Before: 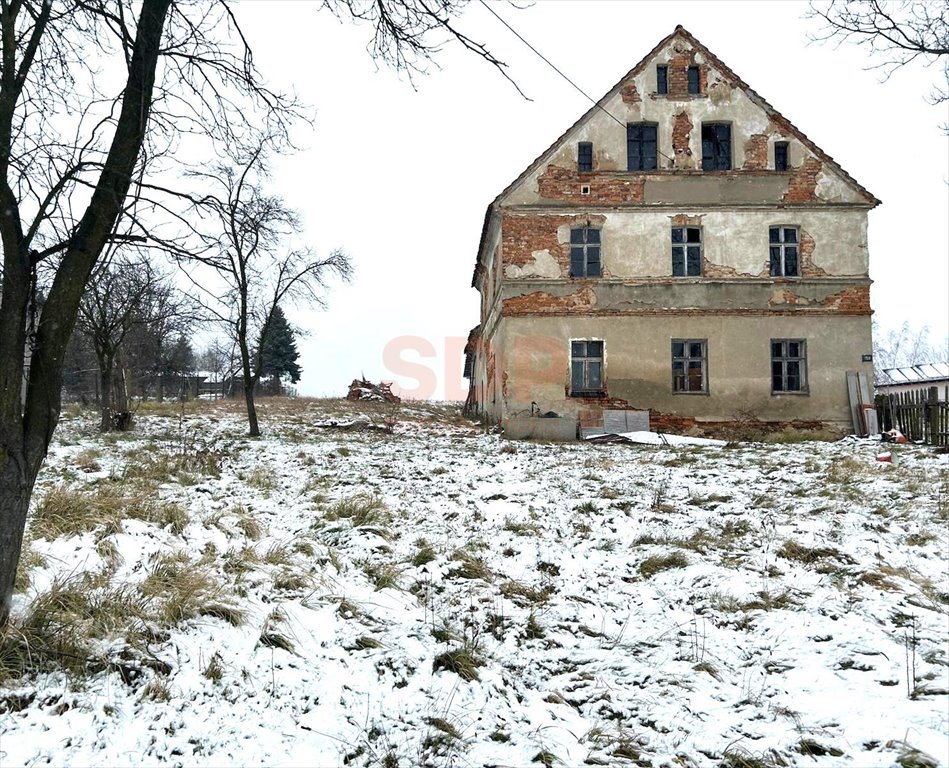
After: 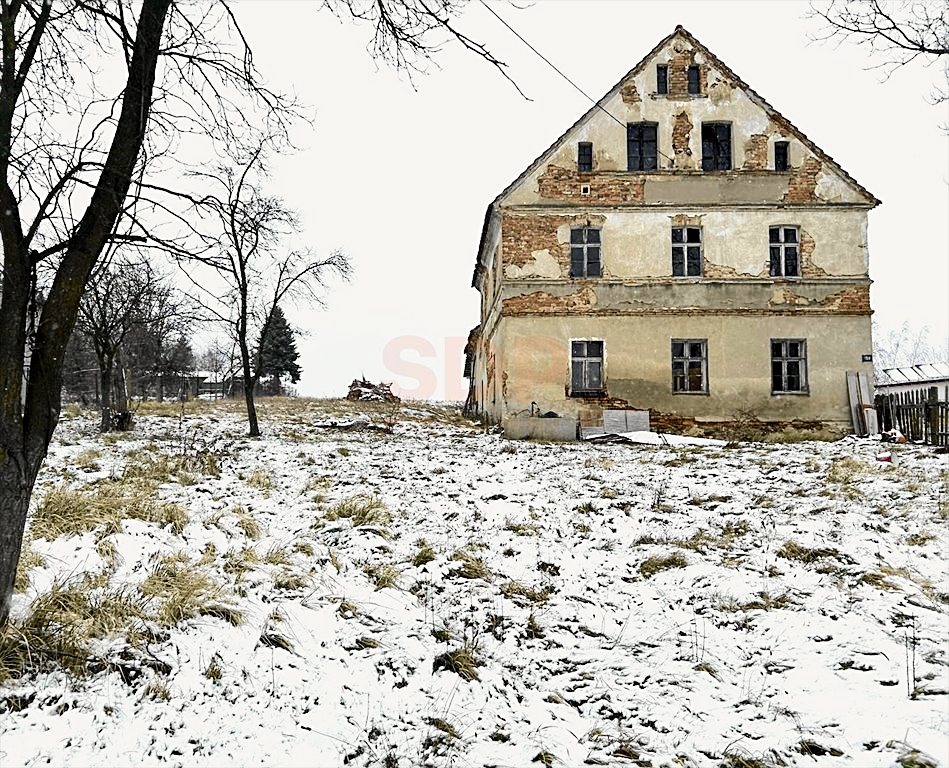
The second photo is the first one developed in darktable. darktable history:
tone curve: curves: ch0 [(0.014, 0) (0.13, 0.09) (0.227, 0.211) (0.346, 0.388) (0.499, 0.598) (0.662, 0.76) (0.795, 0.846) (1, 0.969)]; ch1 [(0, 0) (0.366, 0.367) (0.447, 0.417) (0.473, 0.484) (0.504, 0.502) (0.525, 0.518) (0.564, 0.548) (0.639, 0.643) (1, 1)]; ch2 [(0, 0) (0.333, 0.346) (0.375, 0.375) (0.424, 0.43) (0.476, 0.498) (0.496, 0.505) (0.517, 0.515) (0.542, 0.564) (0.583, 0.6) (0.64, 0.622) (0.723, 0.676) (1, 1)], color space Lab, independent channels, preserve colors none
sharpen: on, module defaults
